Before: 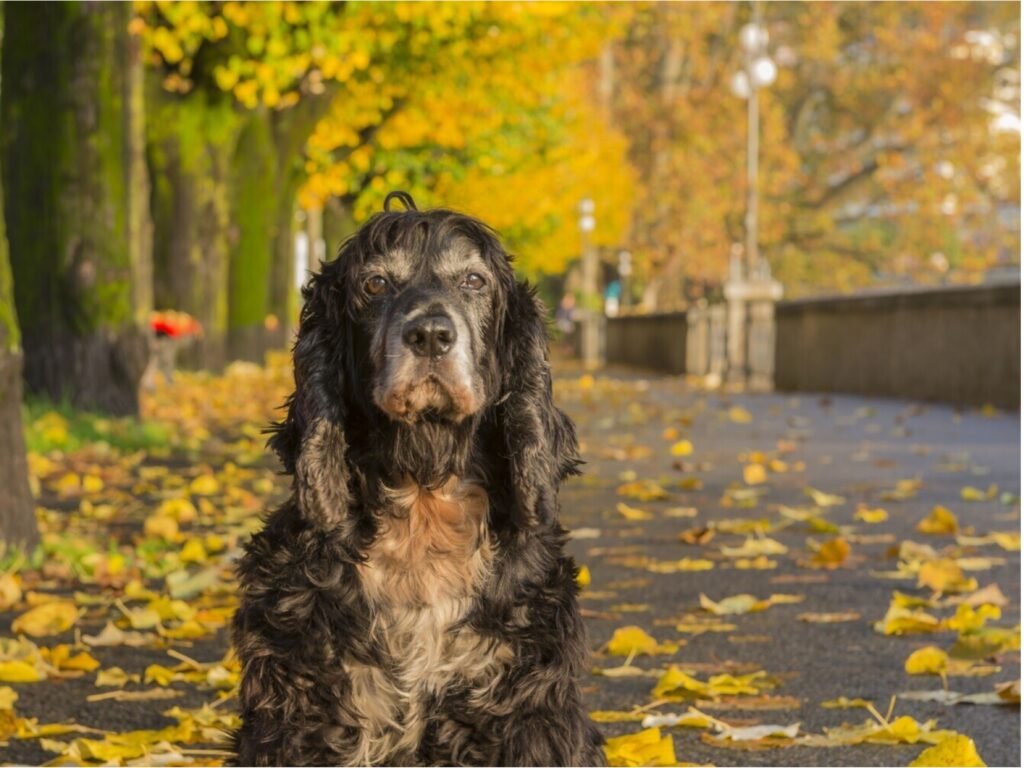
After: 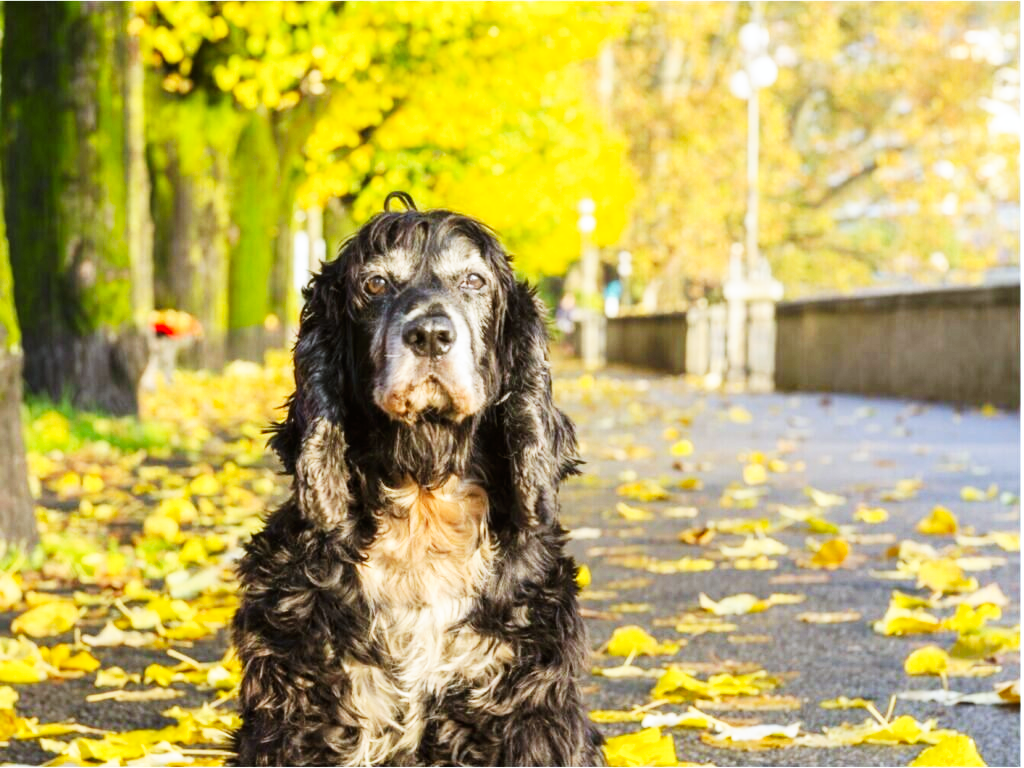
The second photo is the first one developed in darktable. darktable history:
base curve: curves: ch0 [(0, 0) (0.007, 0.004) (0.027, 0.03) (0.046, 0.07) (0.207, 0.54) (0.442, 0.872) (0.673, 0.972) (1, 1)], preserve colors none
exposure: exposure 0.207 EV, compensate highlight preservation false
white balance: red 0.924, blue 1.095
